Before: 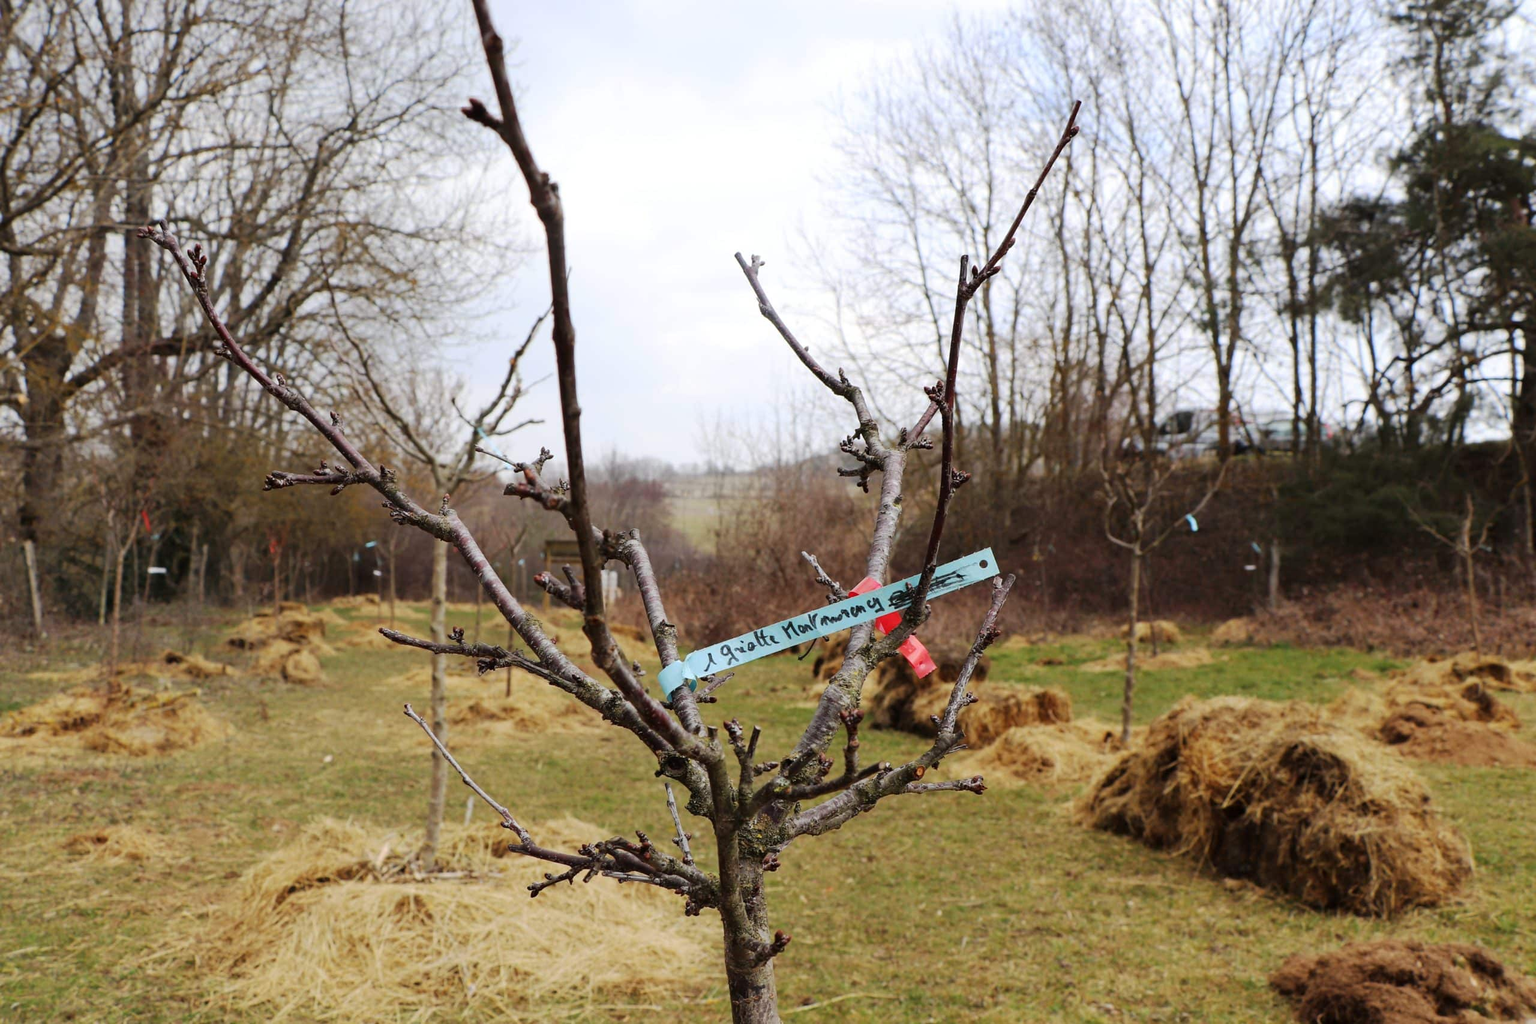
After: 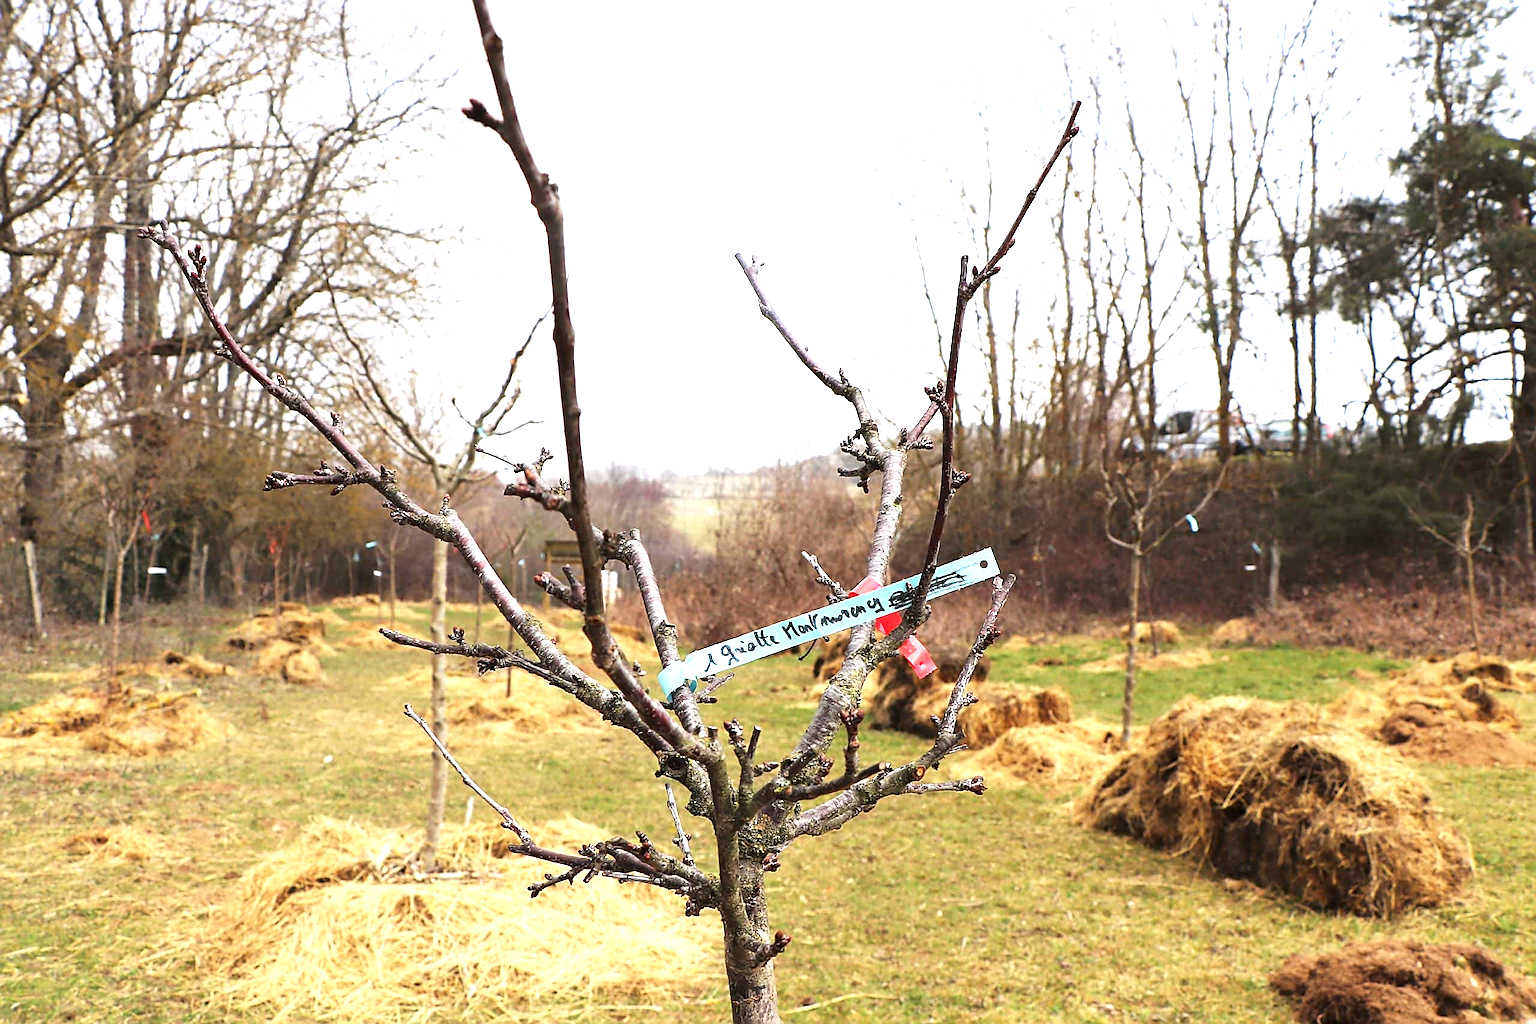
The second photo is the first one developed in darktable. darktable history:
exposure: black level correction 0, exposure 1.2 EV, compensate highlight preservation false
sharpen: radius 1.4, amount 1.25, threshold 0.7
